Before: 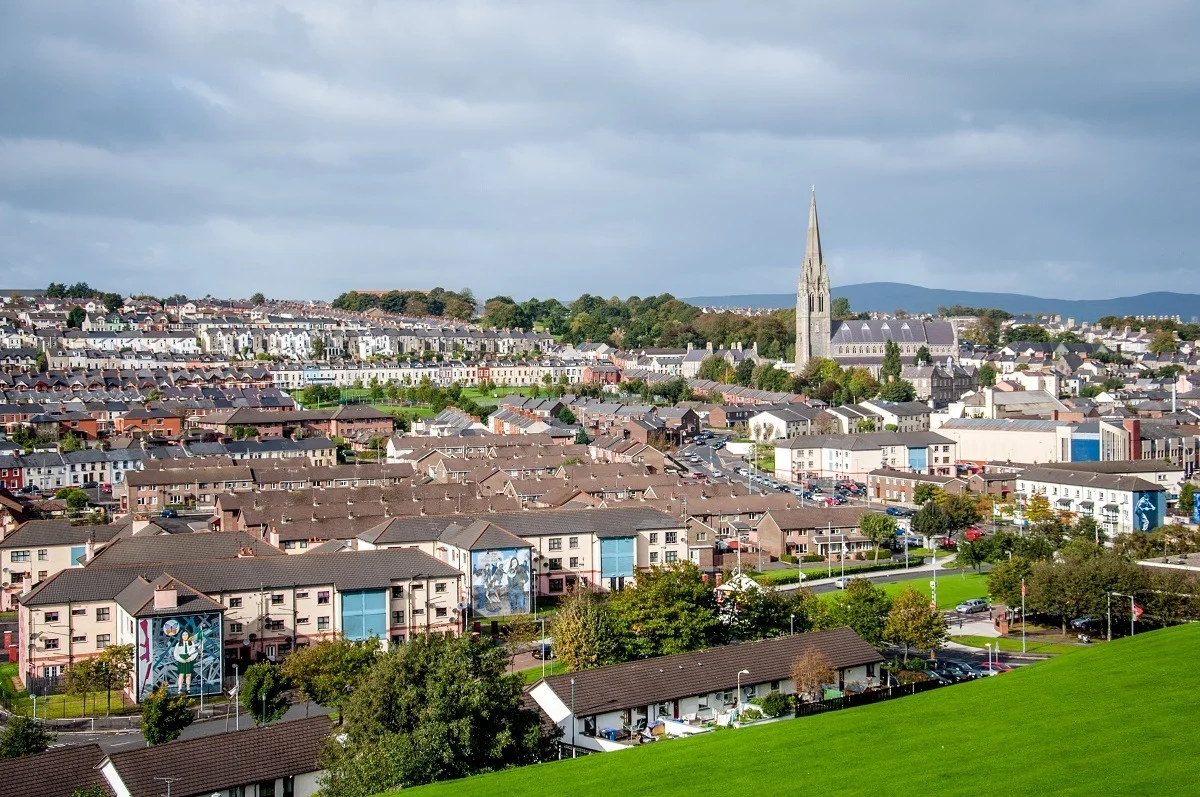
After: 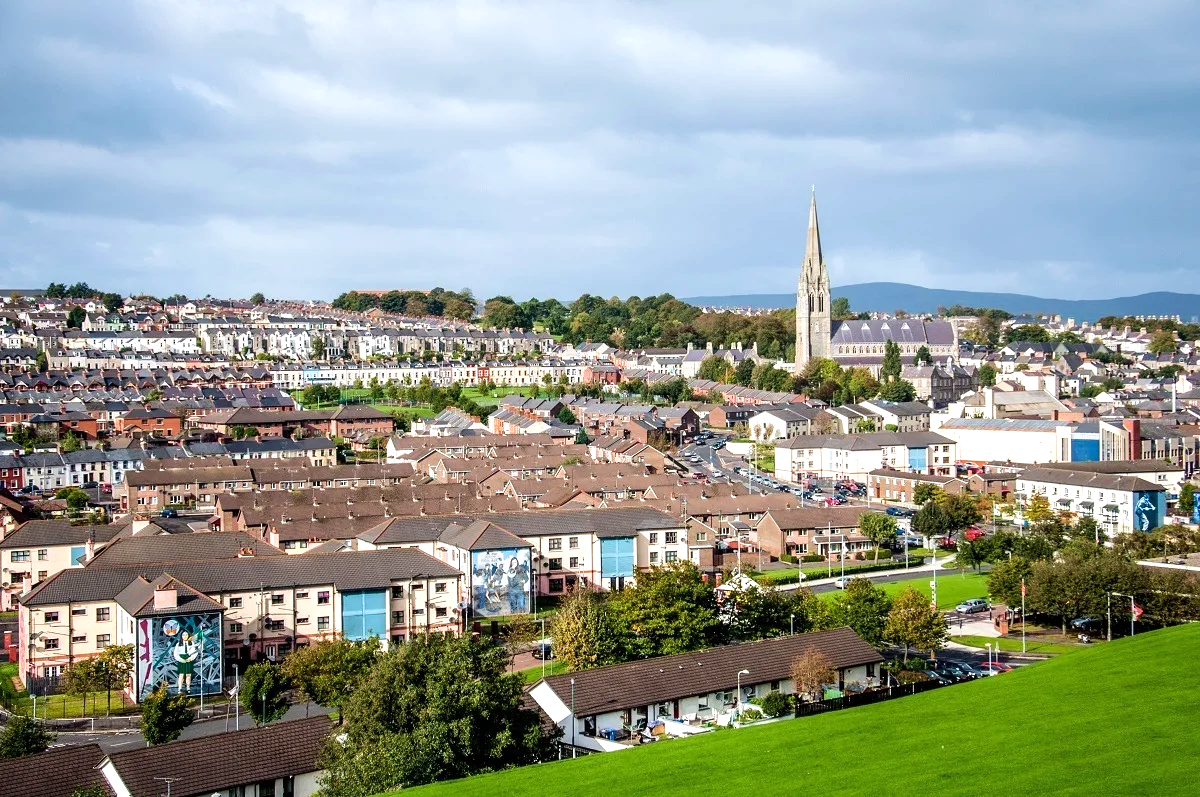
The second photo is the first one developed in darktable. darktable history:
velvia: on, module defaults
tone equalizer: -8 EV -0.417 EV, -7 EV -0.389 EV, -6 EV -0.333 EV, -5 EV -0.222 EV, -3 EV 0.222 EV, -2 EV 0.333 EV, -1 EV 0.389 EV, +0 EV 0.417 EV, edges refinement/feathering 500, mask exposure compensation -1.25 EV, preserve details no
